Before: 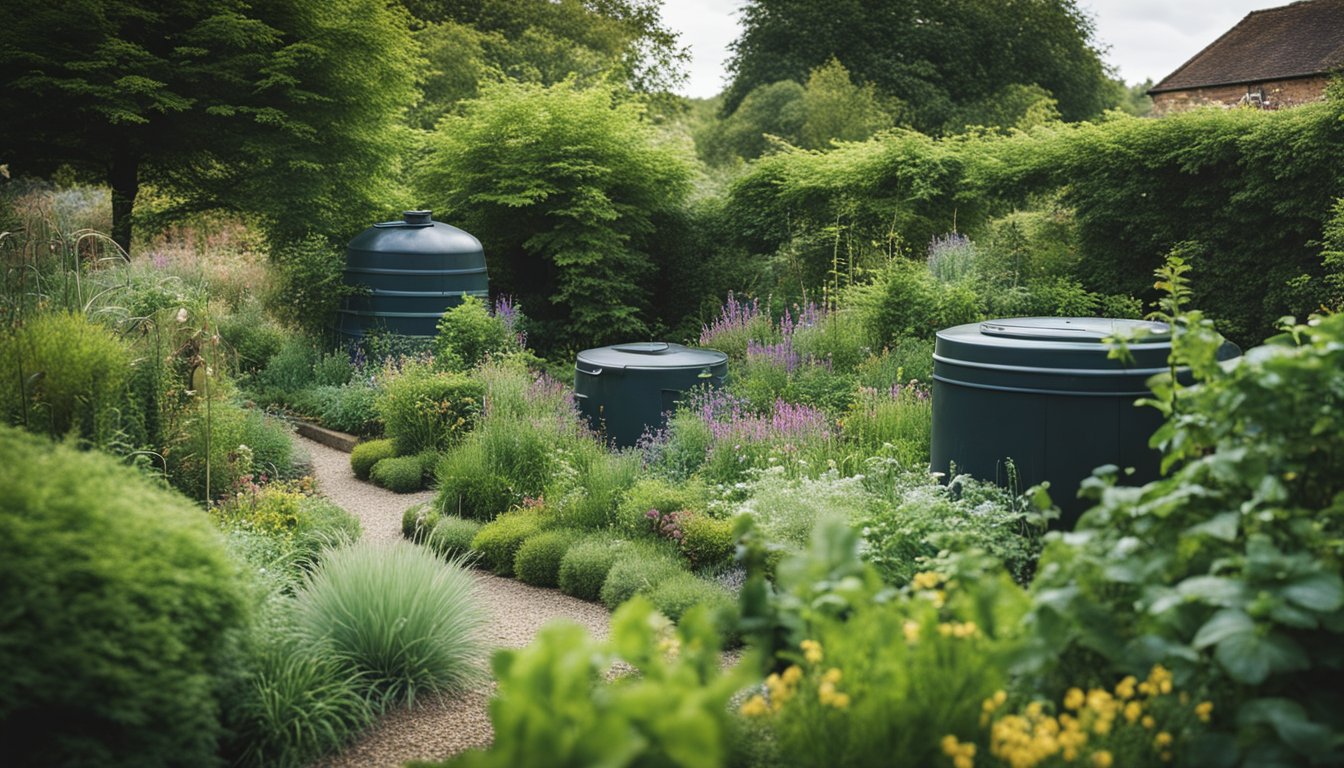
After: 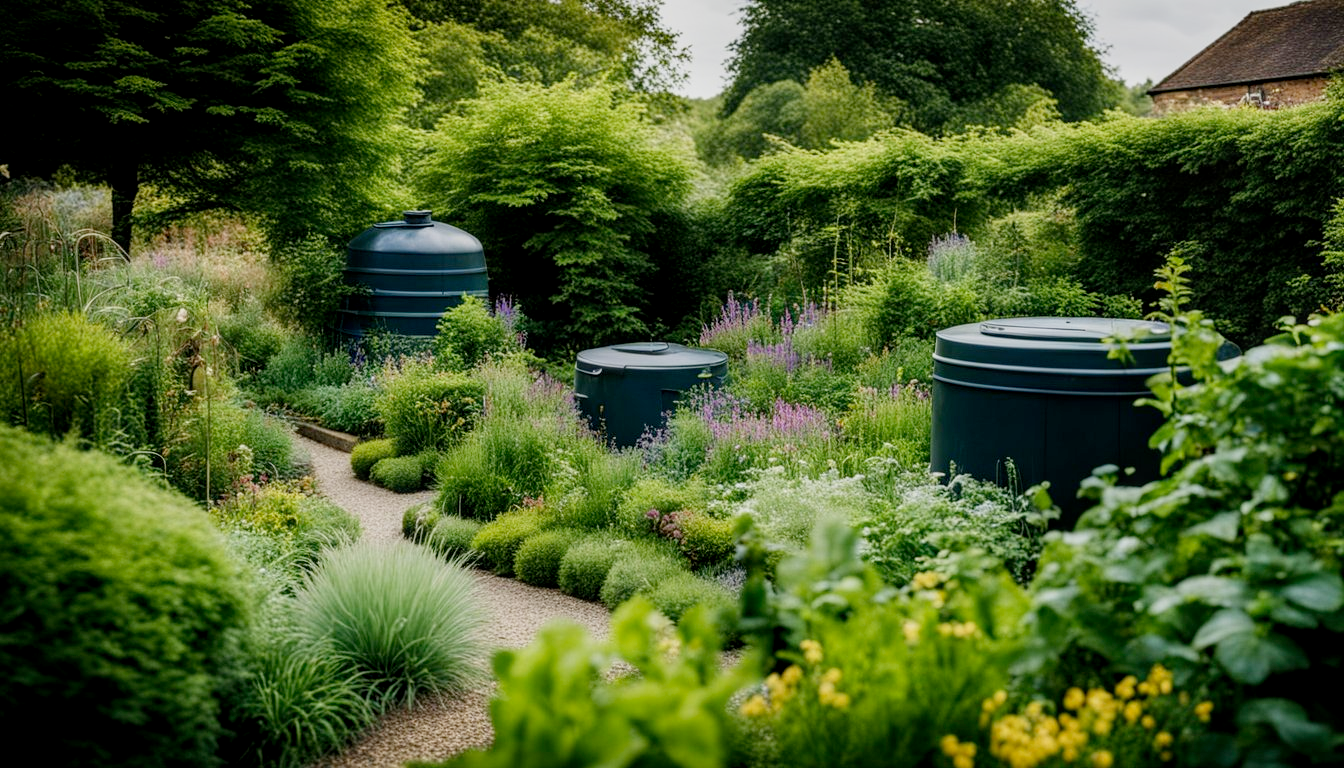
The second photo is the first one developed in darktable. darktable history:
filmic rgb: black relative exposure -7.71 EV, white relative exposure 4.41 EV, target black luminance 0%, hardness 3.75, latitude 50.82%, contrast 1.077, highlights saturation mix 8.74%, shadows ↔ highlights balance -0.274%, preserve chrominance no, color science v4 (2020)
local contrast: on, module defaults
